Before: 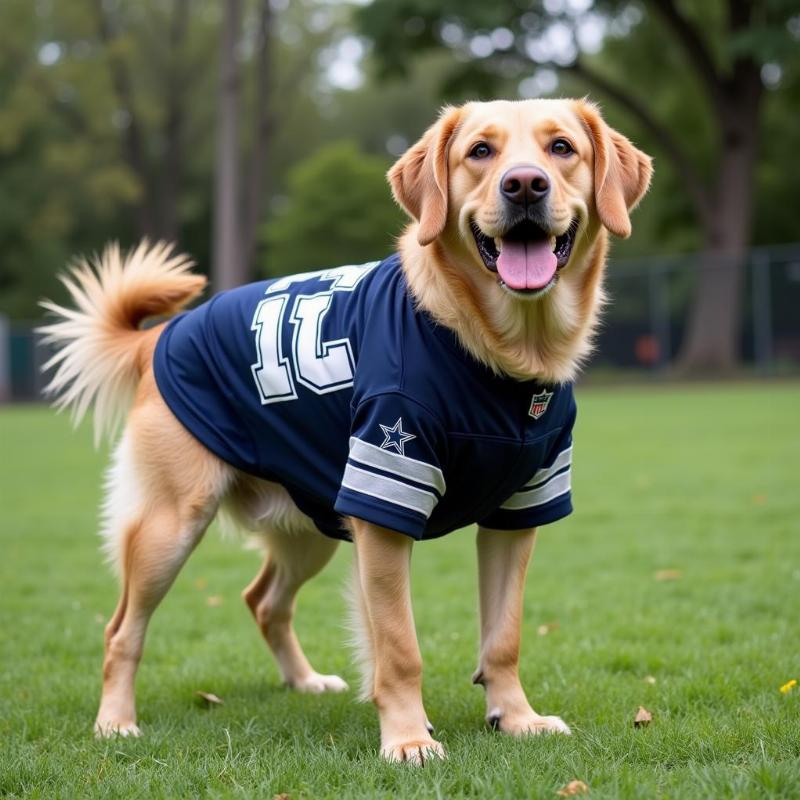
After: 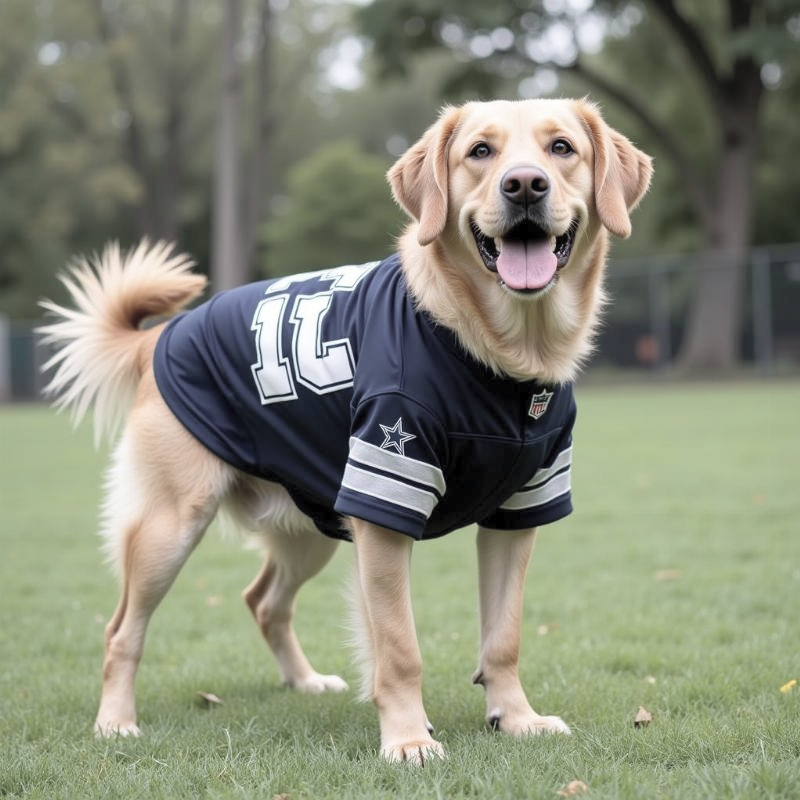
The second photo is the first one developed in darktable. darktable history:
tone equalizer: mask exposure compensation -0.491 EV
contrast brightness saturation: brightness 0.19, saturation -0.48
